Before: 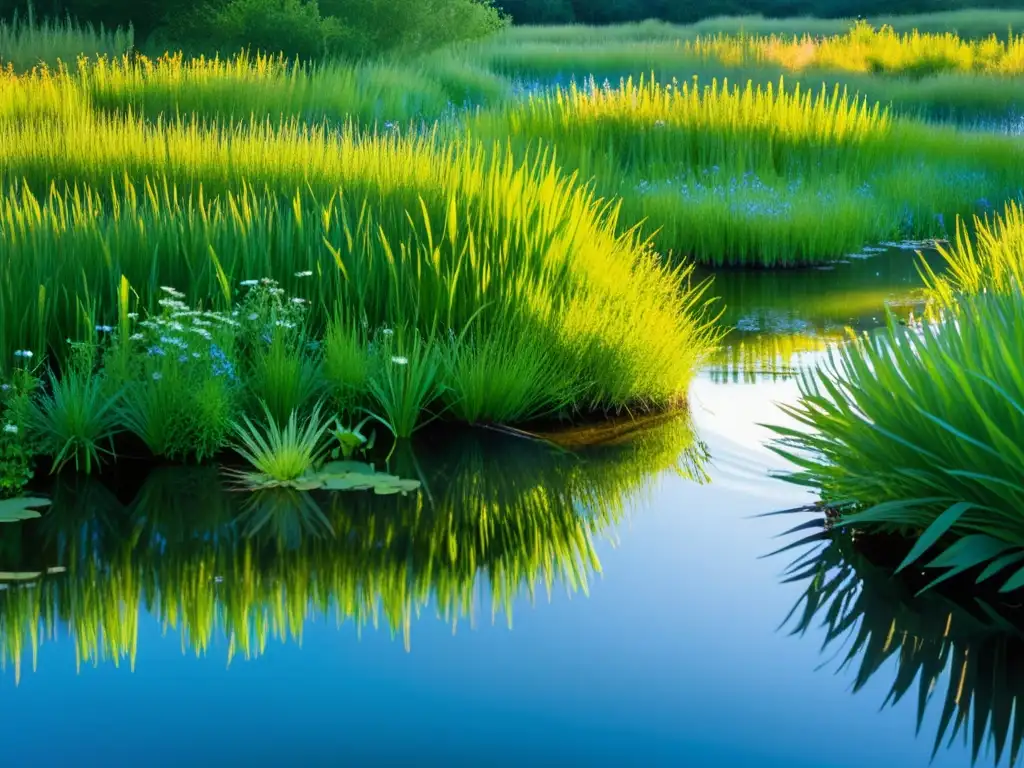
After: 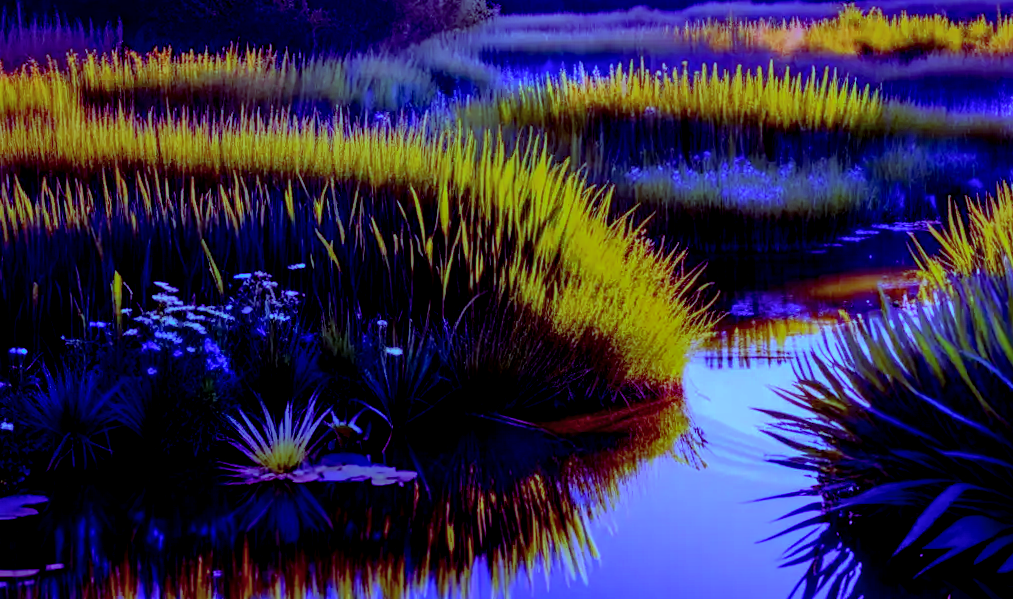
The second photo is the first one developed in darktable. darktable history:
local contrast: on, module defaults
exposure: black level correction 0.009, exposure -0.159 EV, compensate highlight preservation false
rotate and perspective: rotation -1°, crop left 0.011, crop right 0.989, crop top 0.025, crop bottom 0.975
shadows and highlights: shadows 40, highlights -60
color balance: mode lift, gamma, gain (sRGB), lift [1, 1, 0.101, 1]
crop: bottom 19.644%
white balance: red 0.766, blue 1.537
